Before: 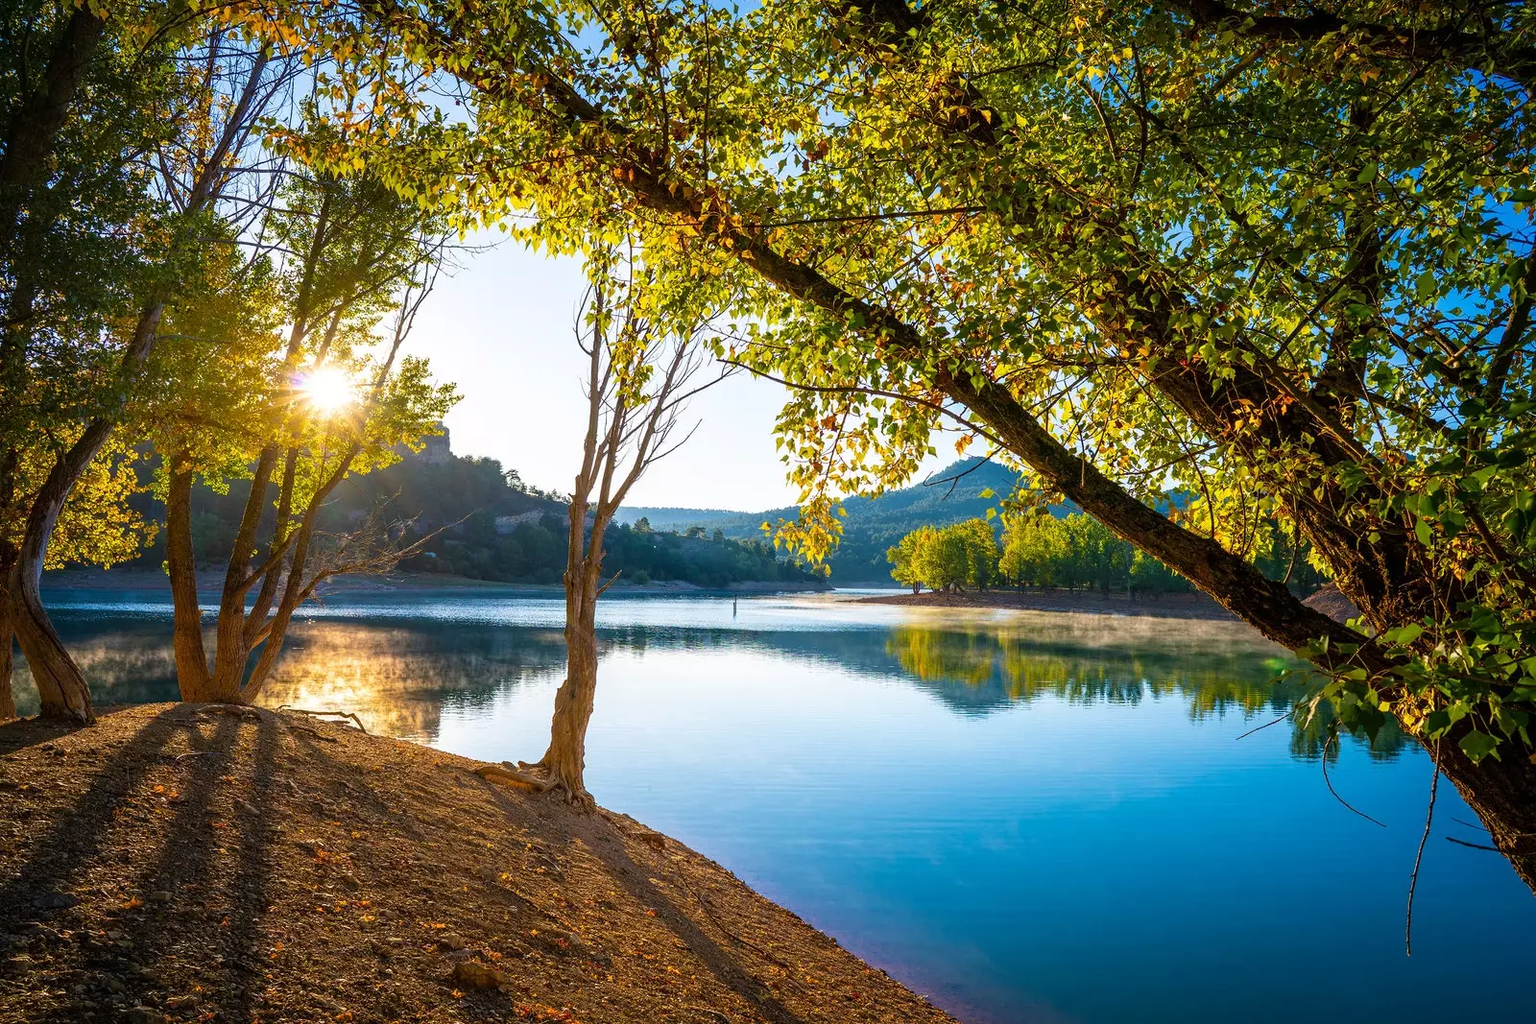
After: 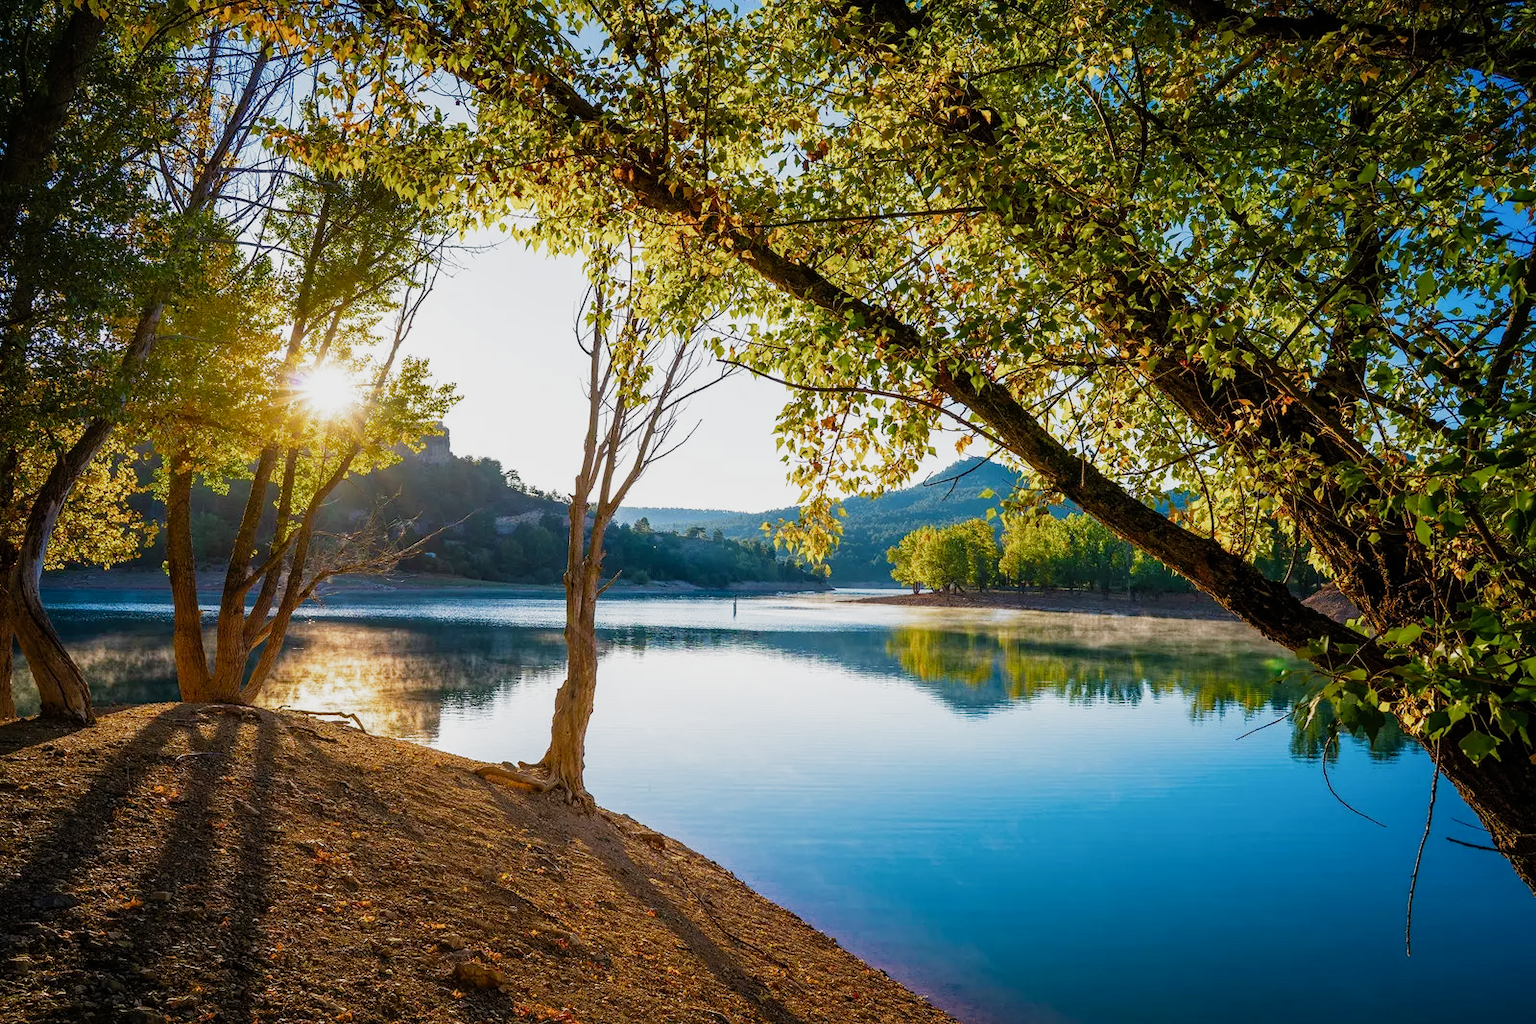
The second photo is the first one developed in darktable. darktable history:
filmic rgb: black relative exposure -11.3 EV, white relative exposure 3.25 EV, hardness 6.84, preserve chrominance no, color science v4 (2020)
